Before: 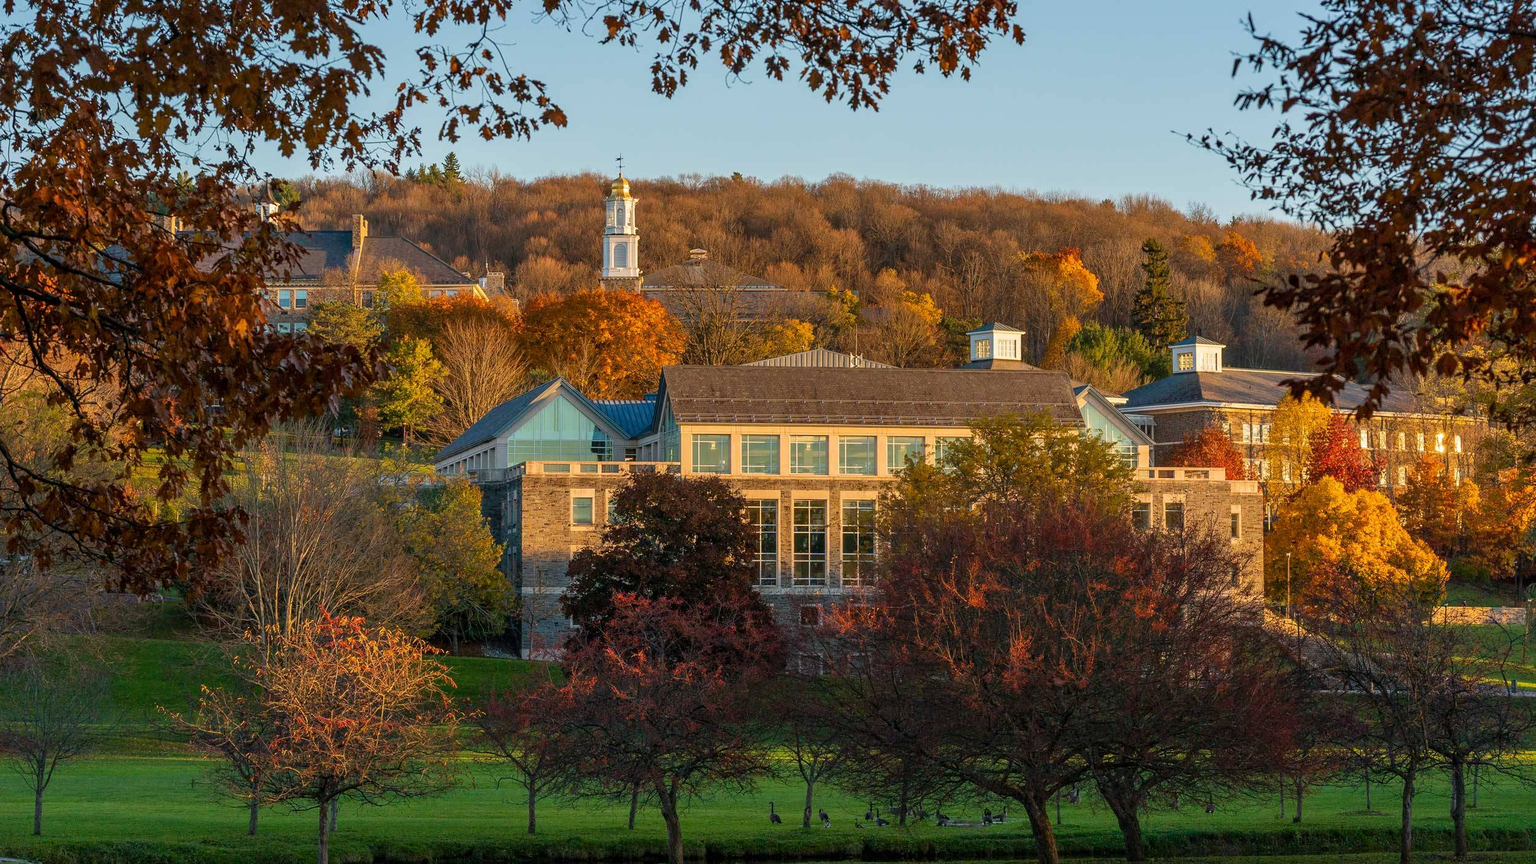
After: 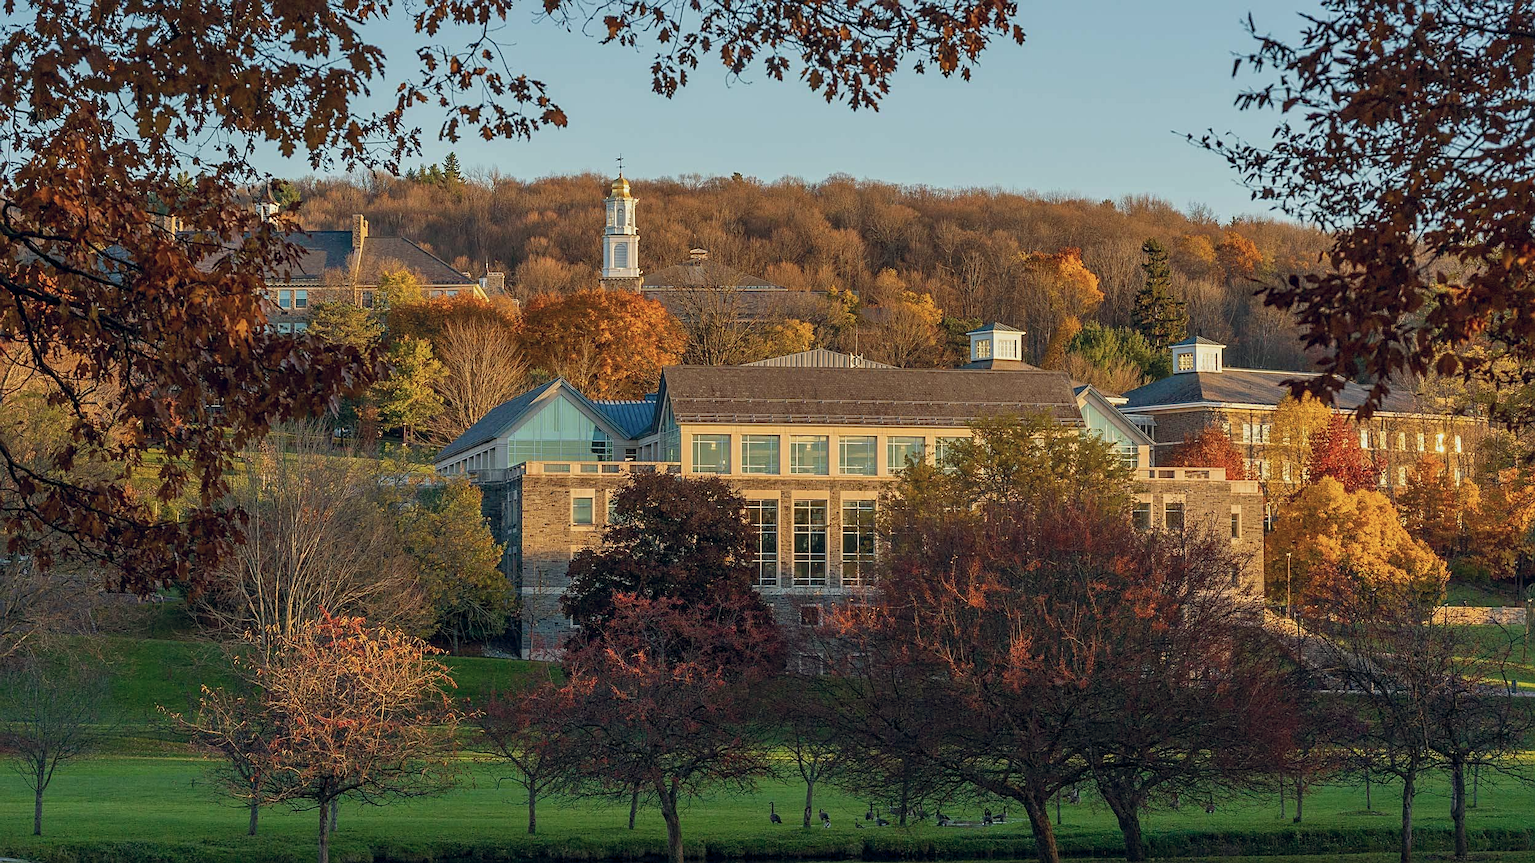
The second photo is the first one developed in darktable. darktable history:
color correction: highlights a* -2.52, highlights b* 2.39
sharpen: on, module defaults
color balance rgb: global offset › chroma 0.051%, global offset › hue 253.93°, perceptual saturation grading › global saturation 0.209%, contrast -10.294%
contrast brightness saturation: saturation -0.163
